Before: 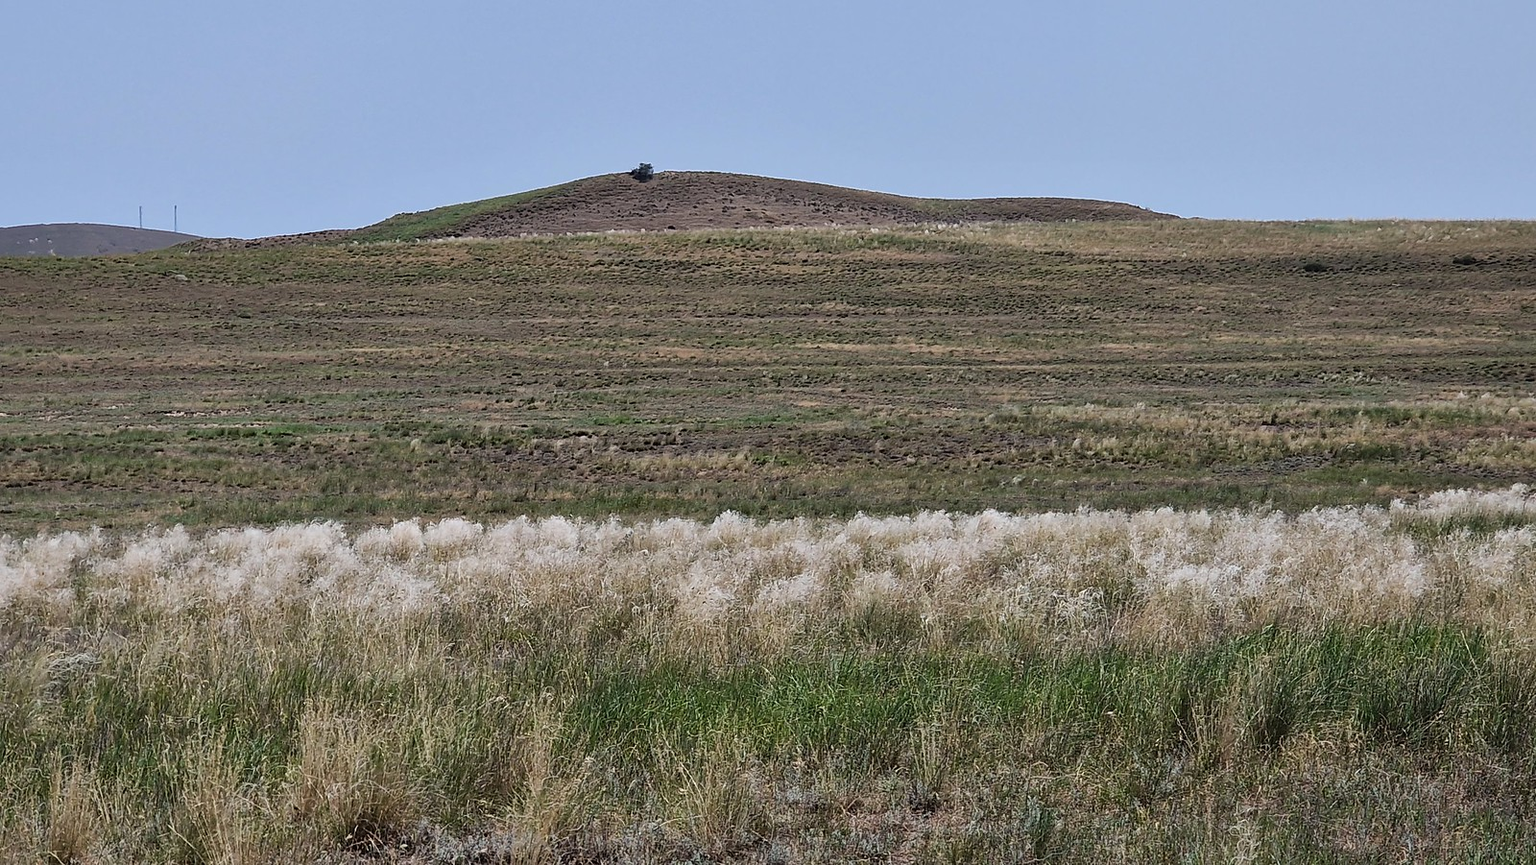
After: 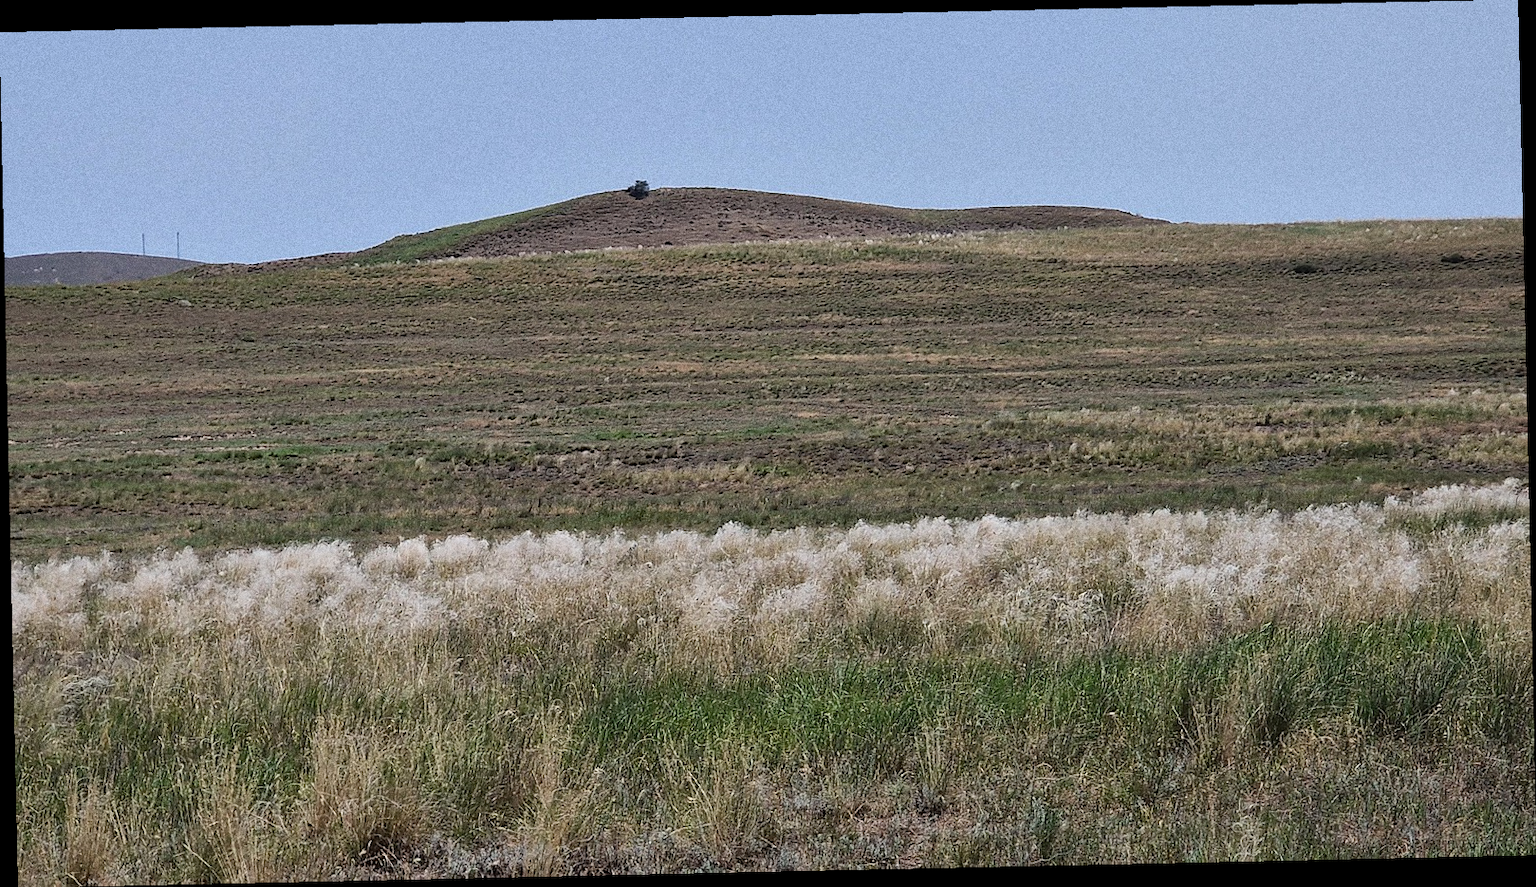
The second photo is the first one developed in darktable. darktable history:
rotate and perspective: rotation -1.24°, automatic cropping off
grain: coarseness 0.09 ISO, strength 40%
